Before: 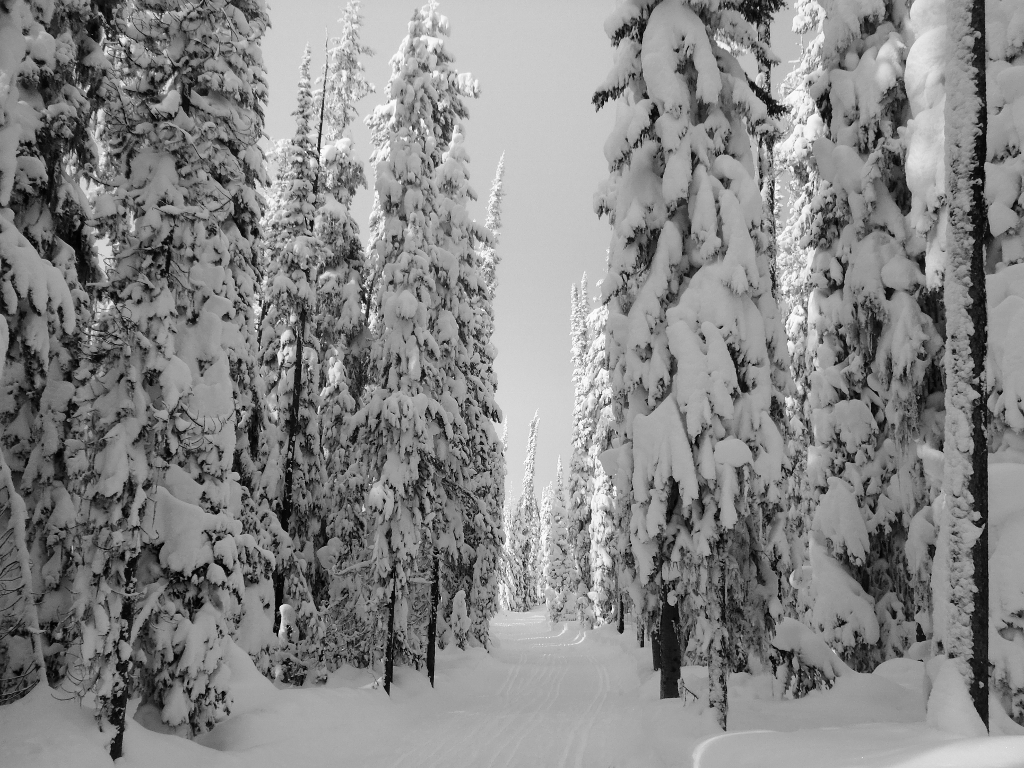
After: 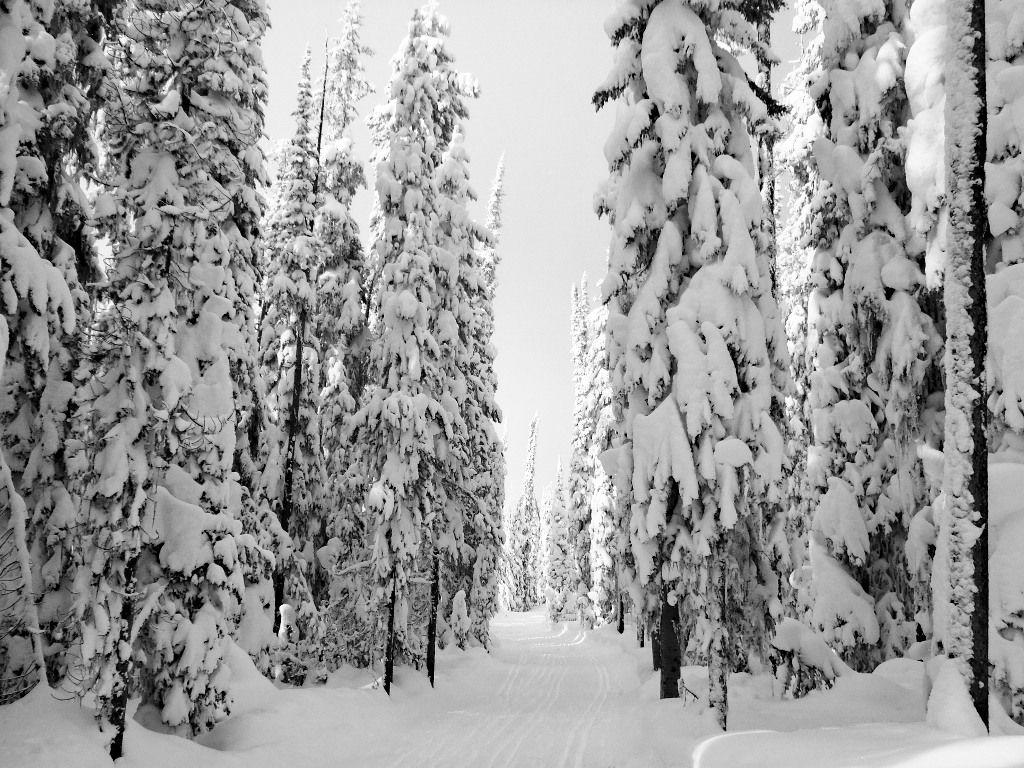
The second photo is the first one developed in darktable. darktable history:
local contrast: mode bilateral grid, contrast 10, coarseness 25, detail 115%, midtone range 0.2
base curve: curves: ch0 [(0, 0) (0.579, 0.807) (1, 1)], preserve colors none
haze removal: adaptive false
